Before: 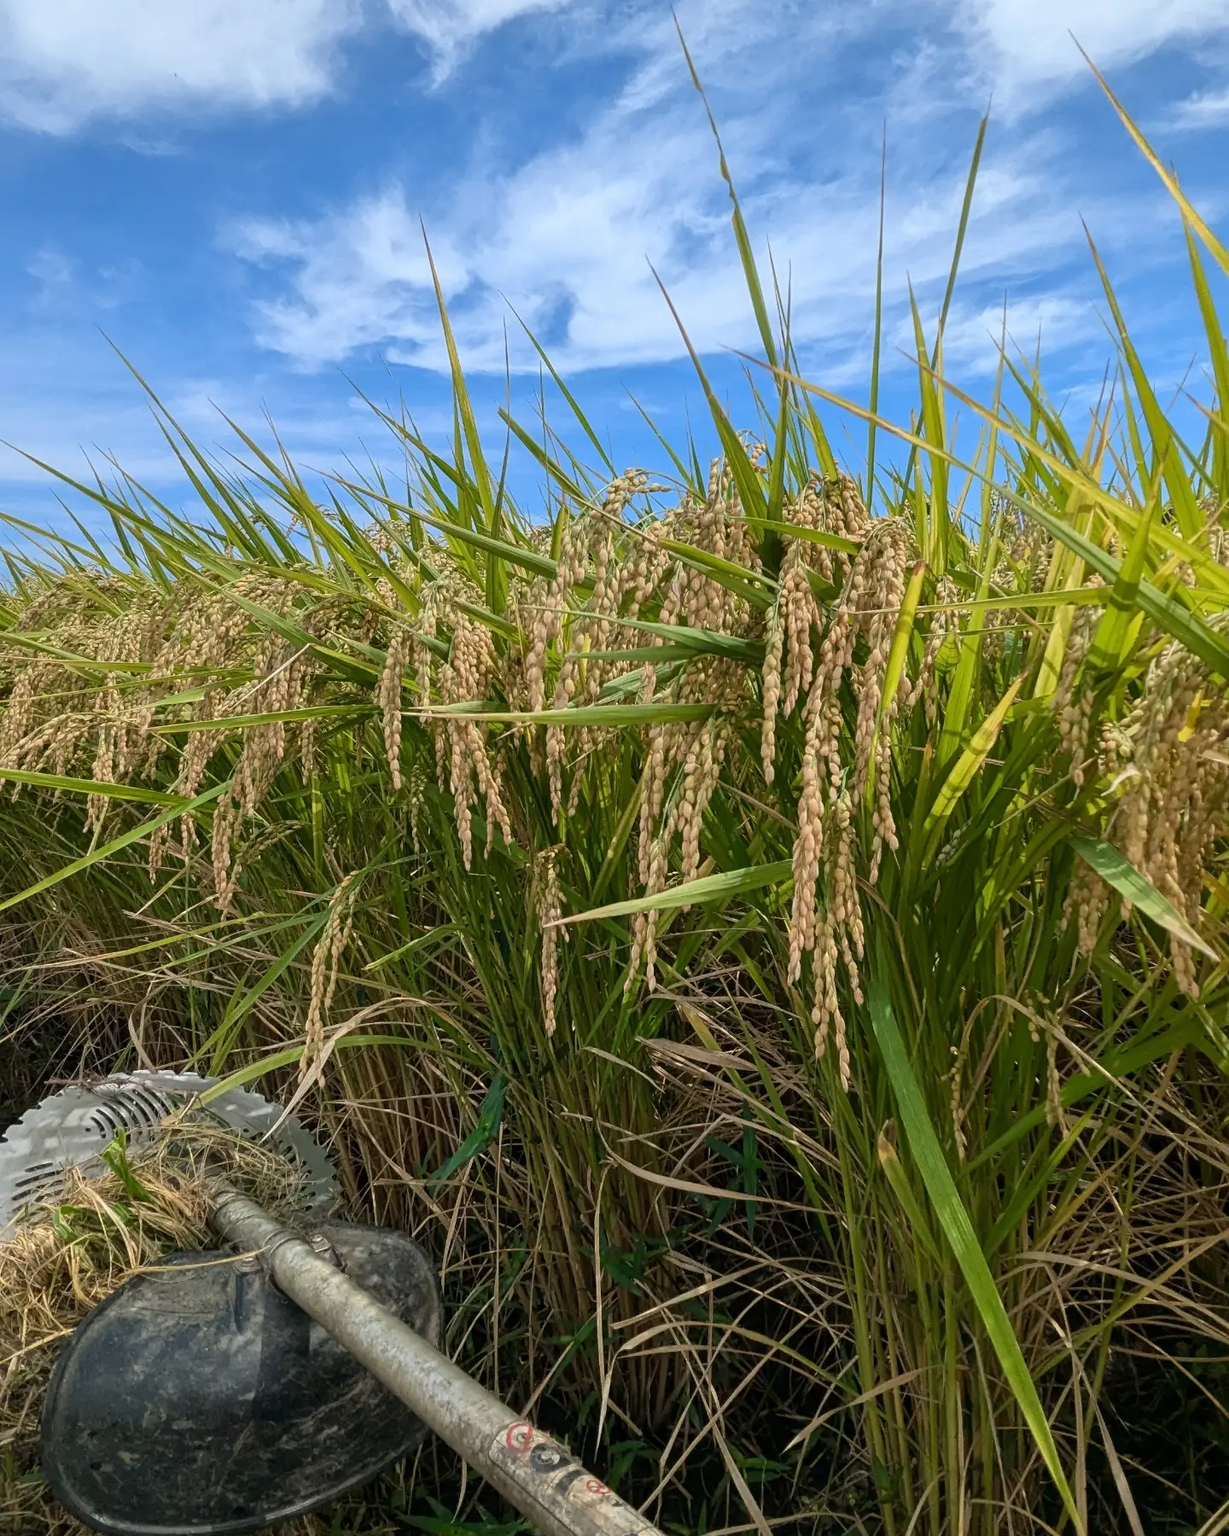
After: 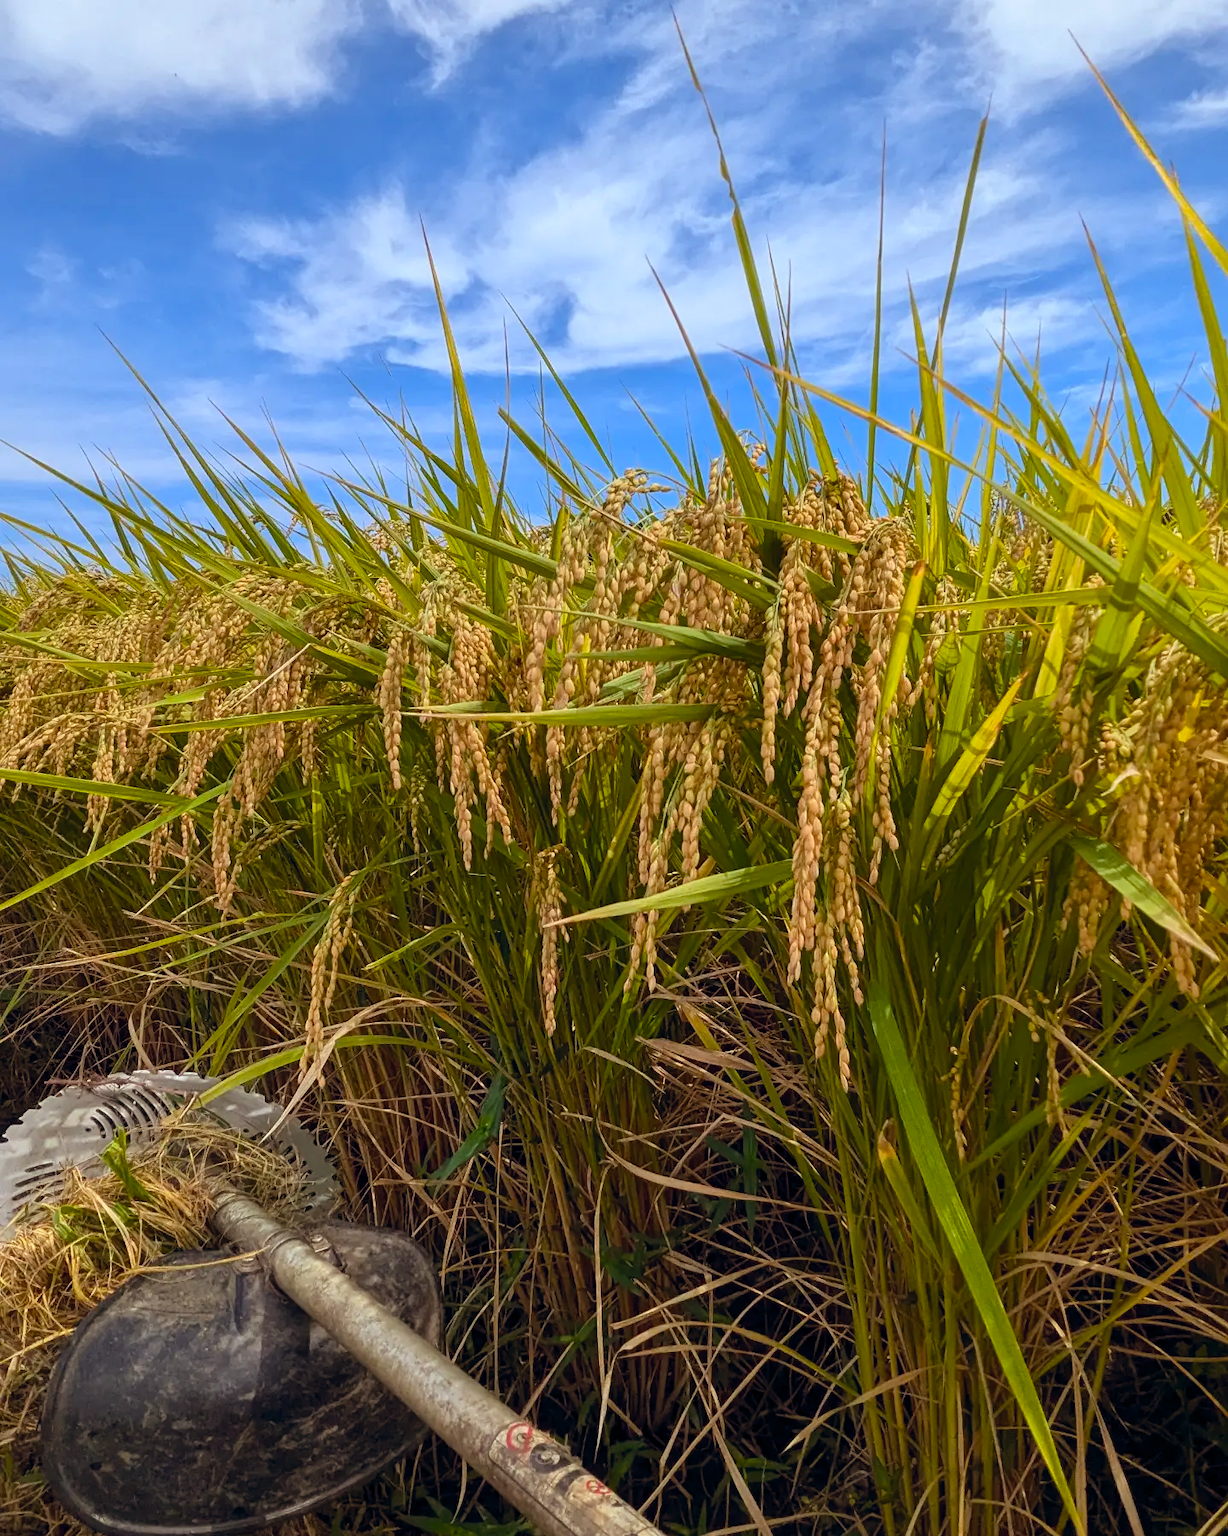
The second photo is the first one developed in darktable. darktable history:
tone equalizer: on, module defaults
color balance rgb: power › chroma 1.572%, power › hue 26.17°, global offset › chroma 0.065%, global offset › hue 253.69°, perceptual saturation grading › global saturation 29.953%
